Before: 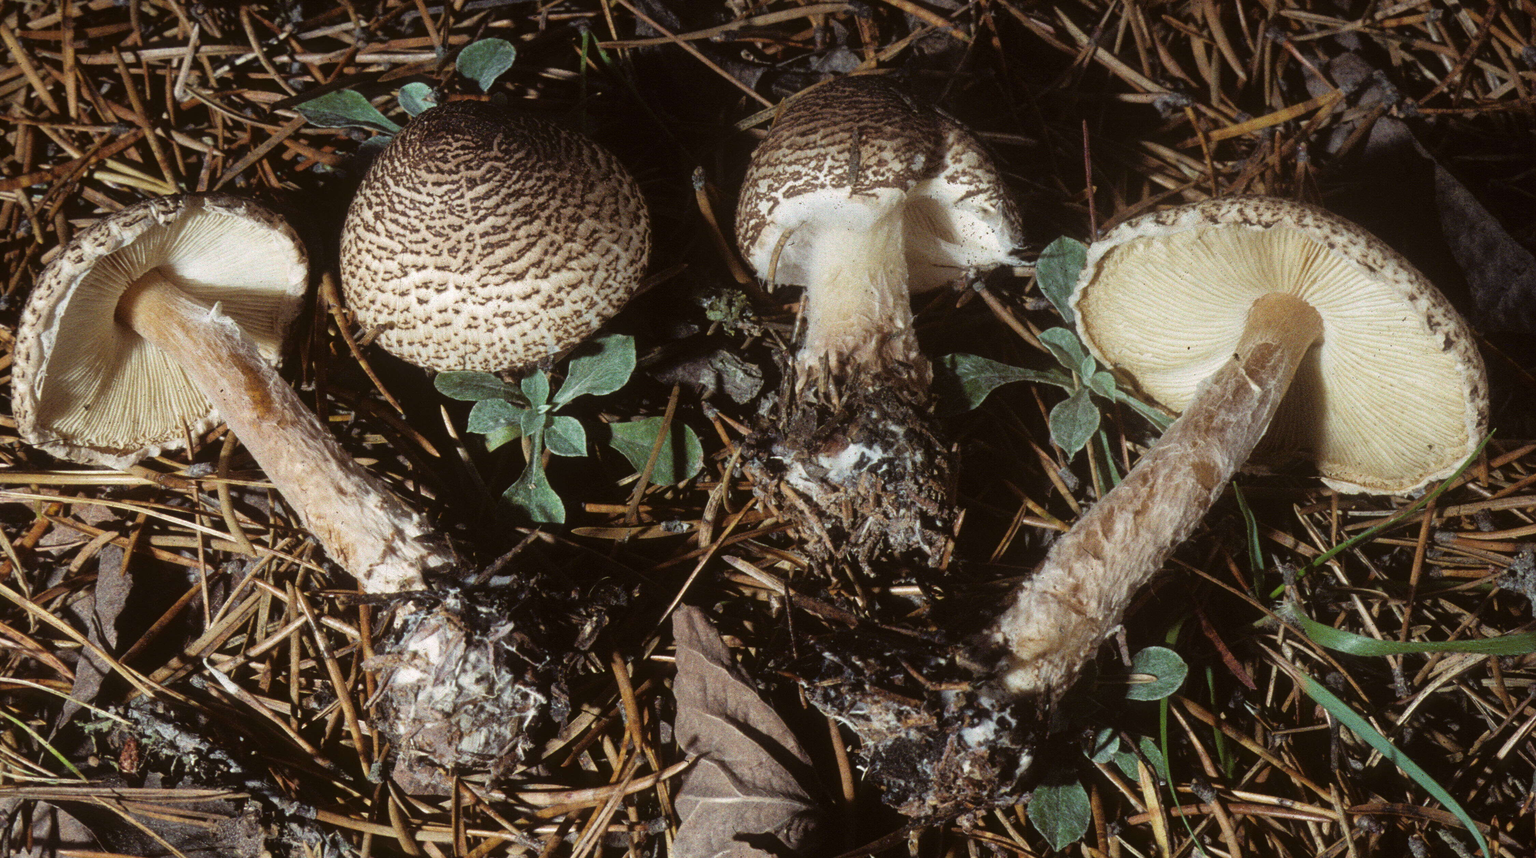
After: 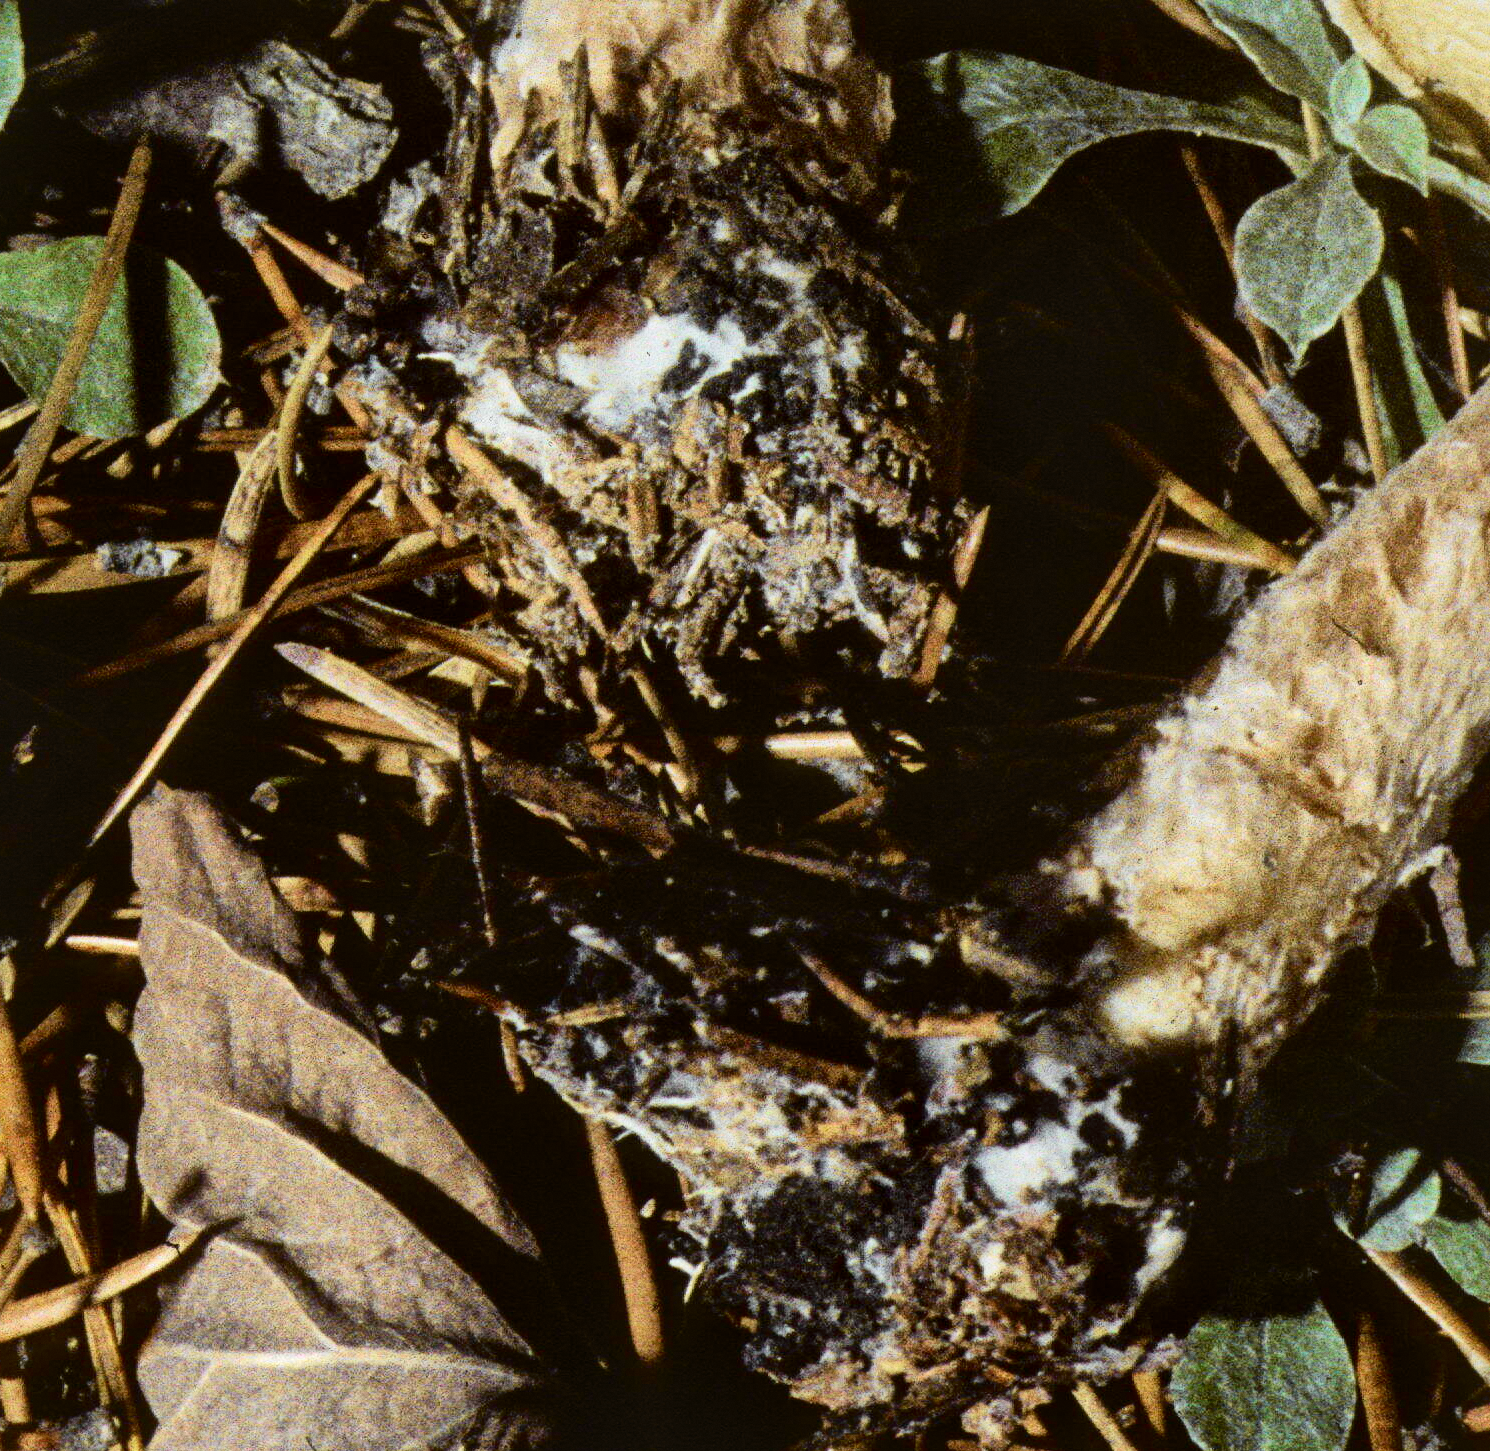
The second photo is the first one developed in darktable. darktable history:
tone curve: curves: ch0 [(0, 0.03) (0.113, 0.087) (0.207, 0.184) (0.515, 0.612) (0.712, 0.793) (1, 0.946)]; ch1 [(0, 0) (0.172, 0.123) (0.317, 0.279) (0.414, 0.382) (0.476, 0.479) (0.505, 0.498) (0.534, 0.534) (0.621, 0.65) (0.709, 0.764) (1, 1)]; ch2 [(0, 0) (0.411, 0.424) (0.505, 0.505) (0.521, 0.524) (0.537, 0.57) (0.65, 0.699) (1, 1)], color space Lab, independent channels, preserve colors none
grain: on, module defaults
local contrast: mode bilateral grid, contrast 25, coarseness 60, detail 151%, midtone range 0.2
crop: left 40.878%, top 39.176%, right 25.993%, bottom 3.081%
